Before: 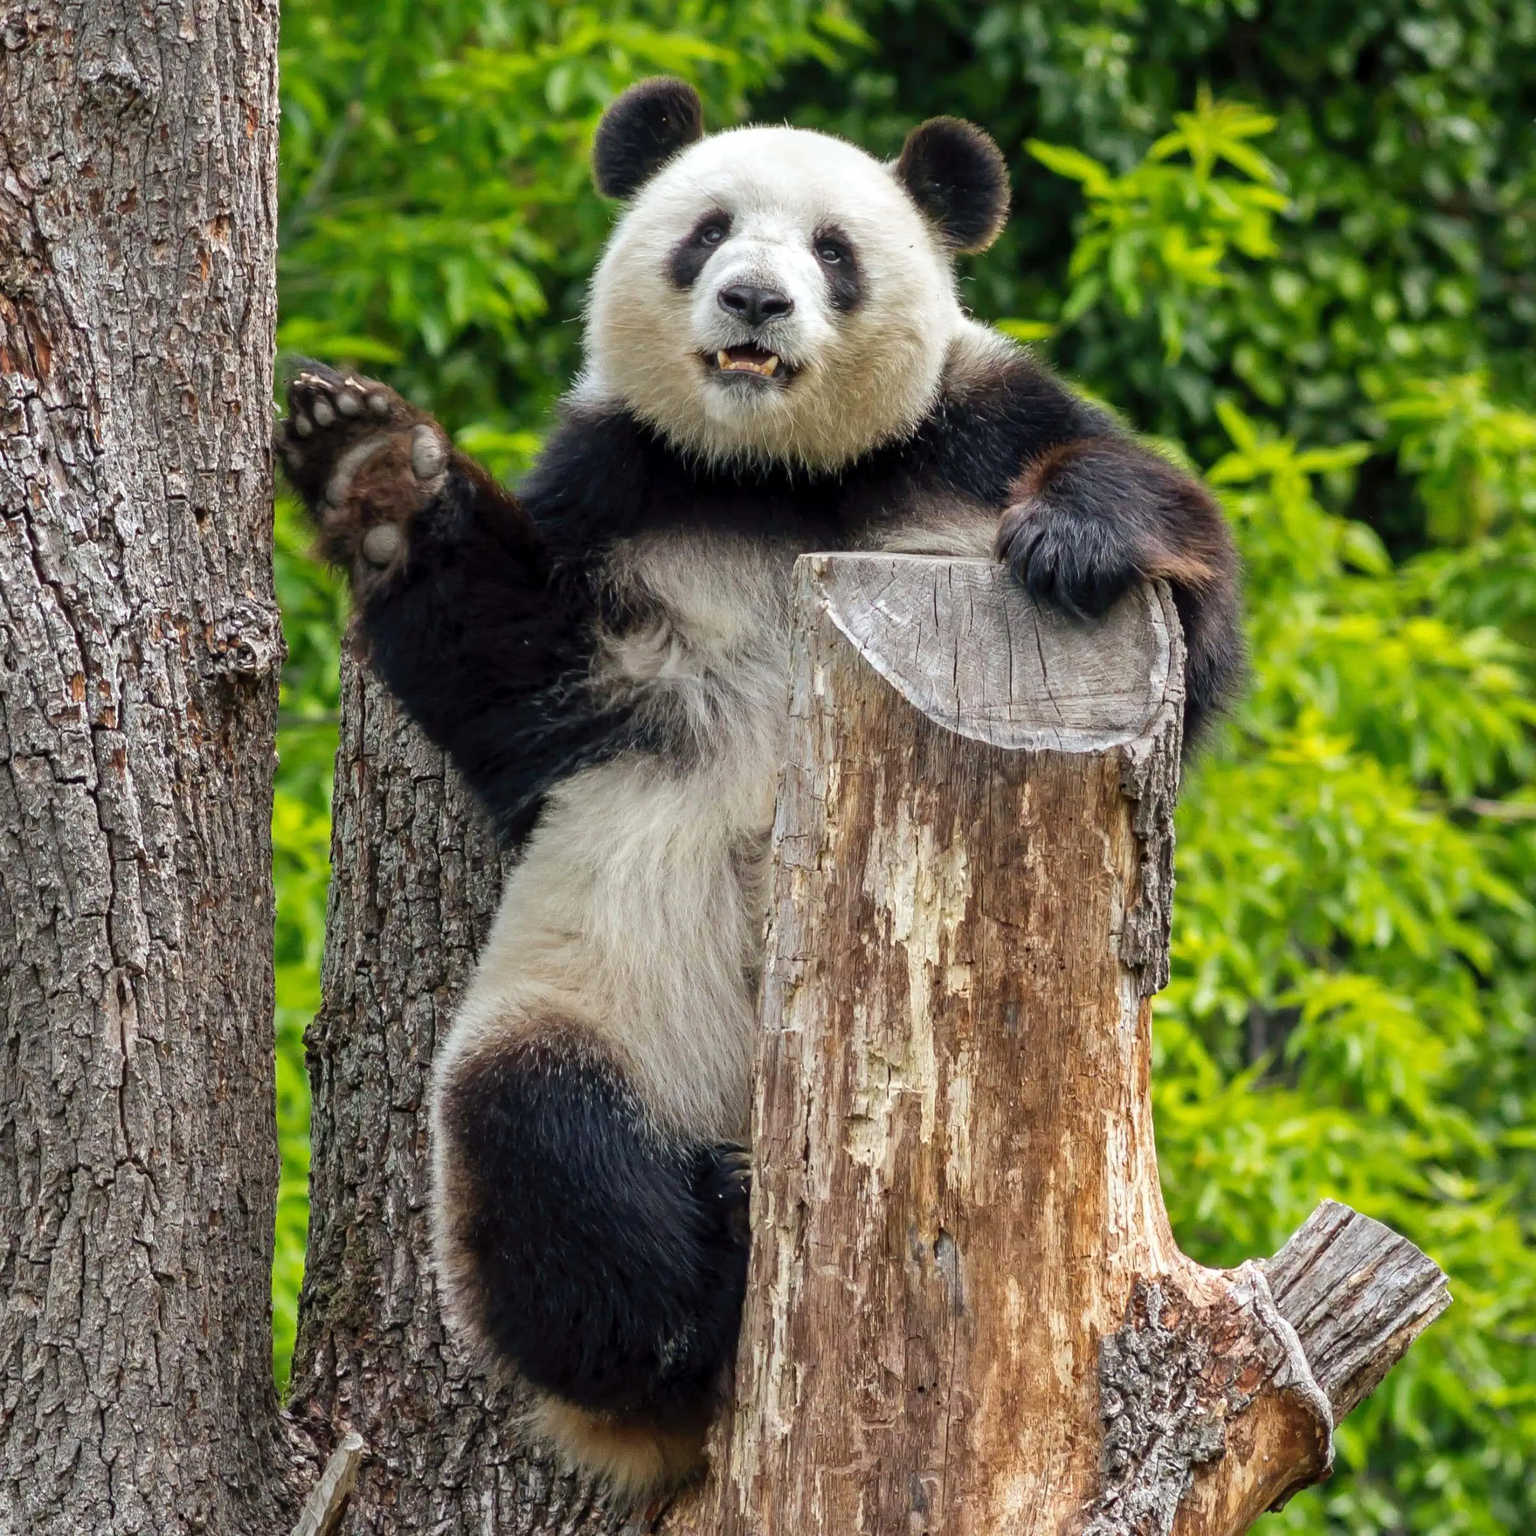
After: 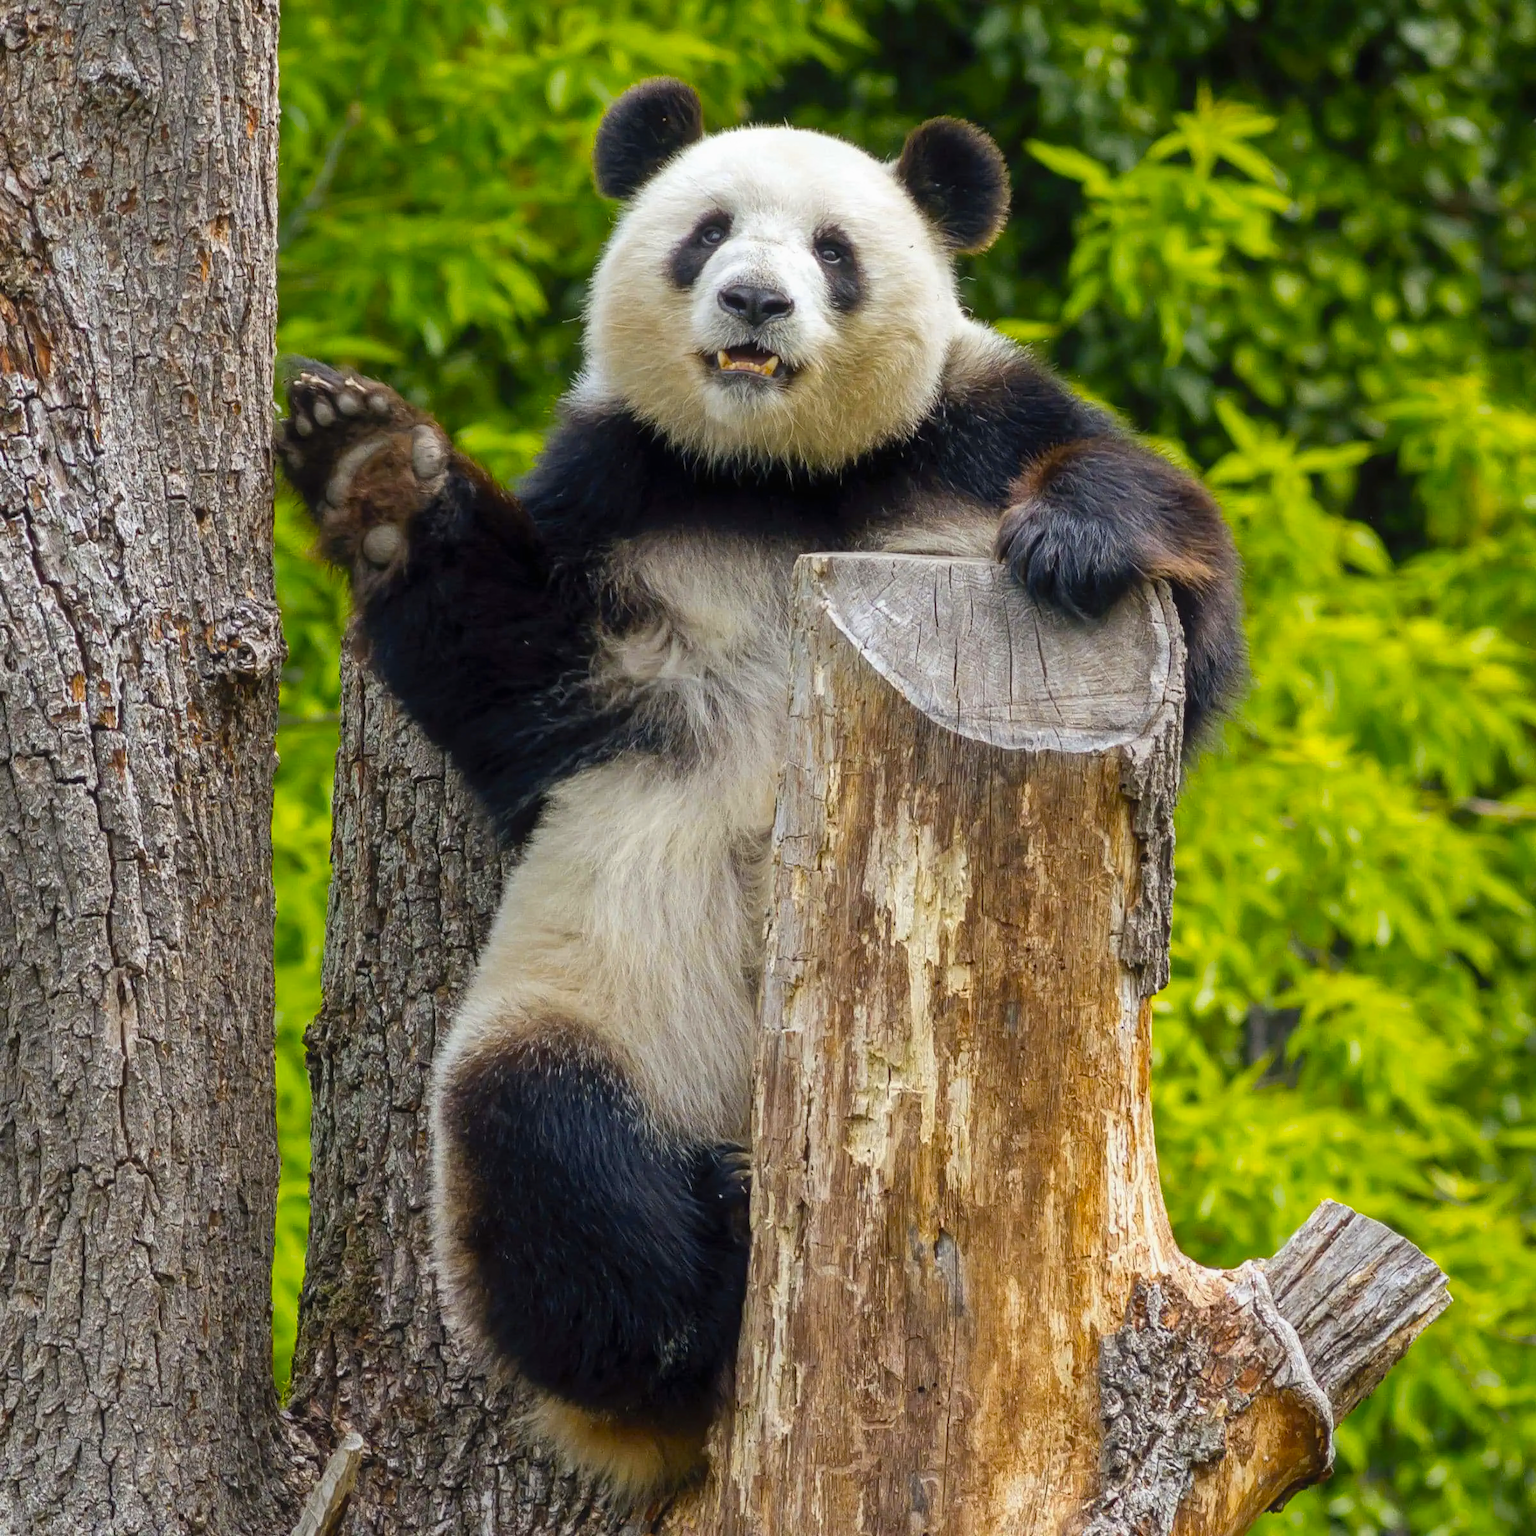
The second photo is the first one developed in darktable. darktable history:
color contrast: green-magenta contrast 0.8, blue-yellow contrast 1.1, unbound 0
color balance: output saturation 120%
contrast equalizer: y [[0.5, 0.488, 0.462, 0.461, 0.491, 0.5], [0.5 ×6], [0.5 ×6], [0 ×6], [0 ×6]]
